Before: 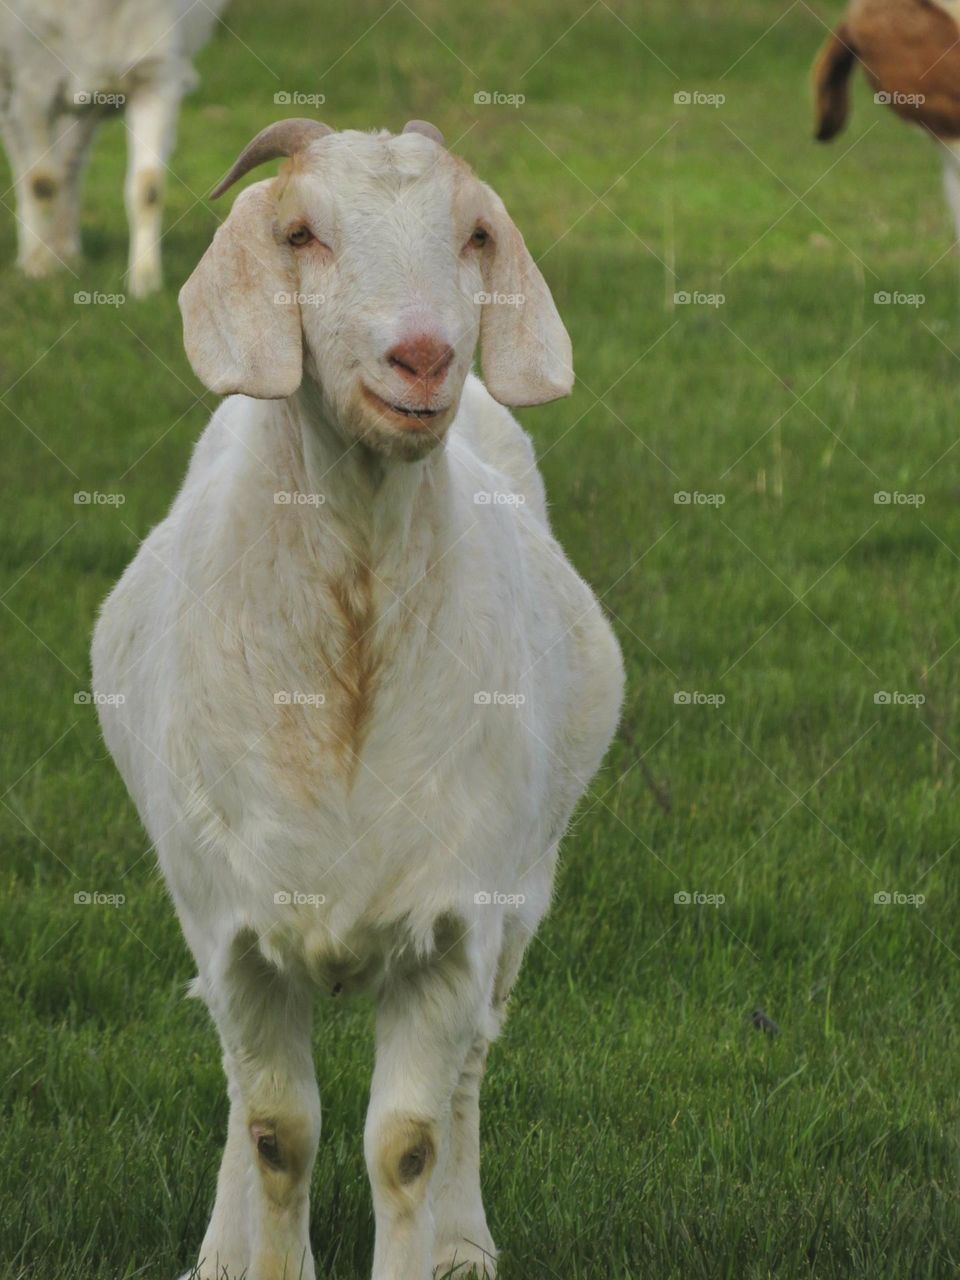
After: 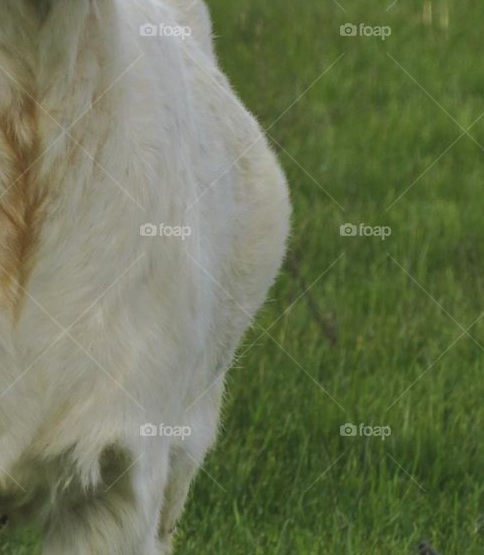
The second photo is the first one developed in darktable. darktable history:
crop: left 34.805%, top 36.597%, right 14.696%, bottom 20.037%
